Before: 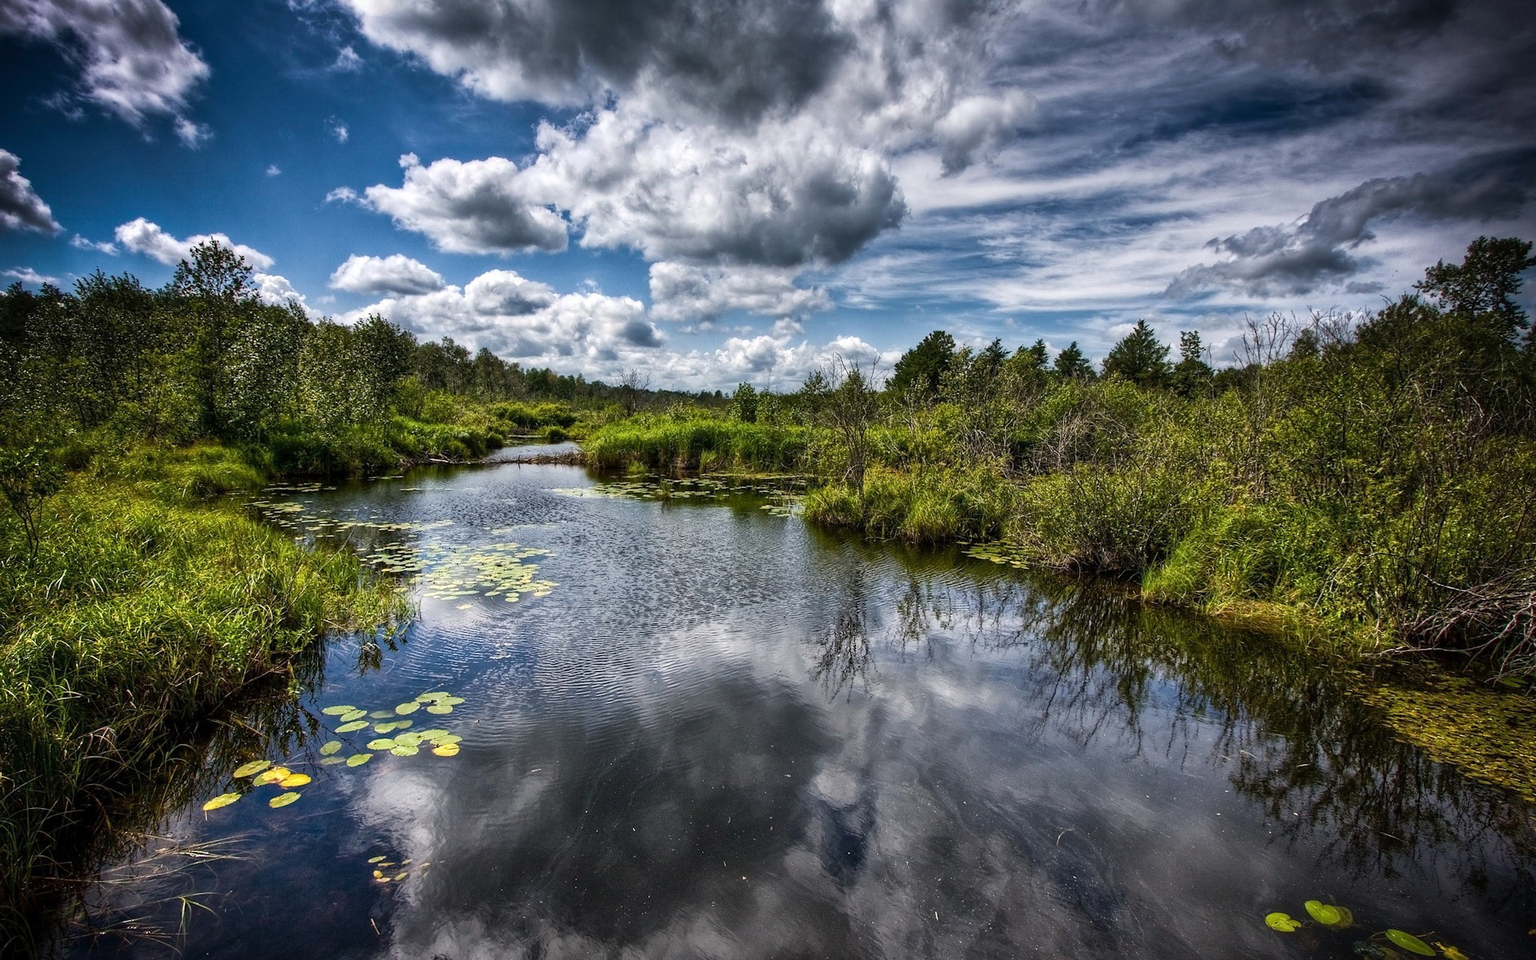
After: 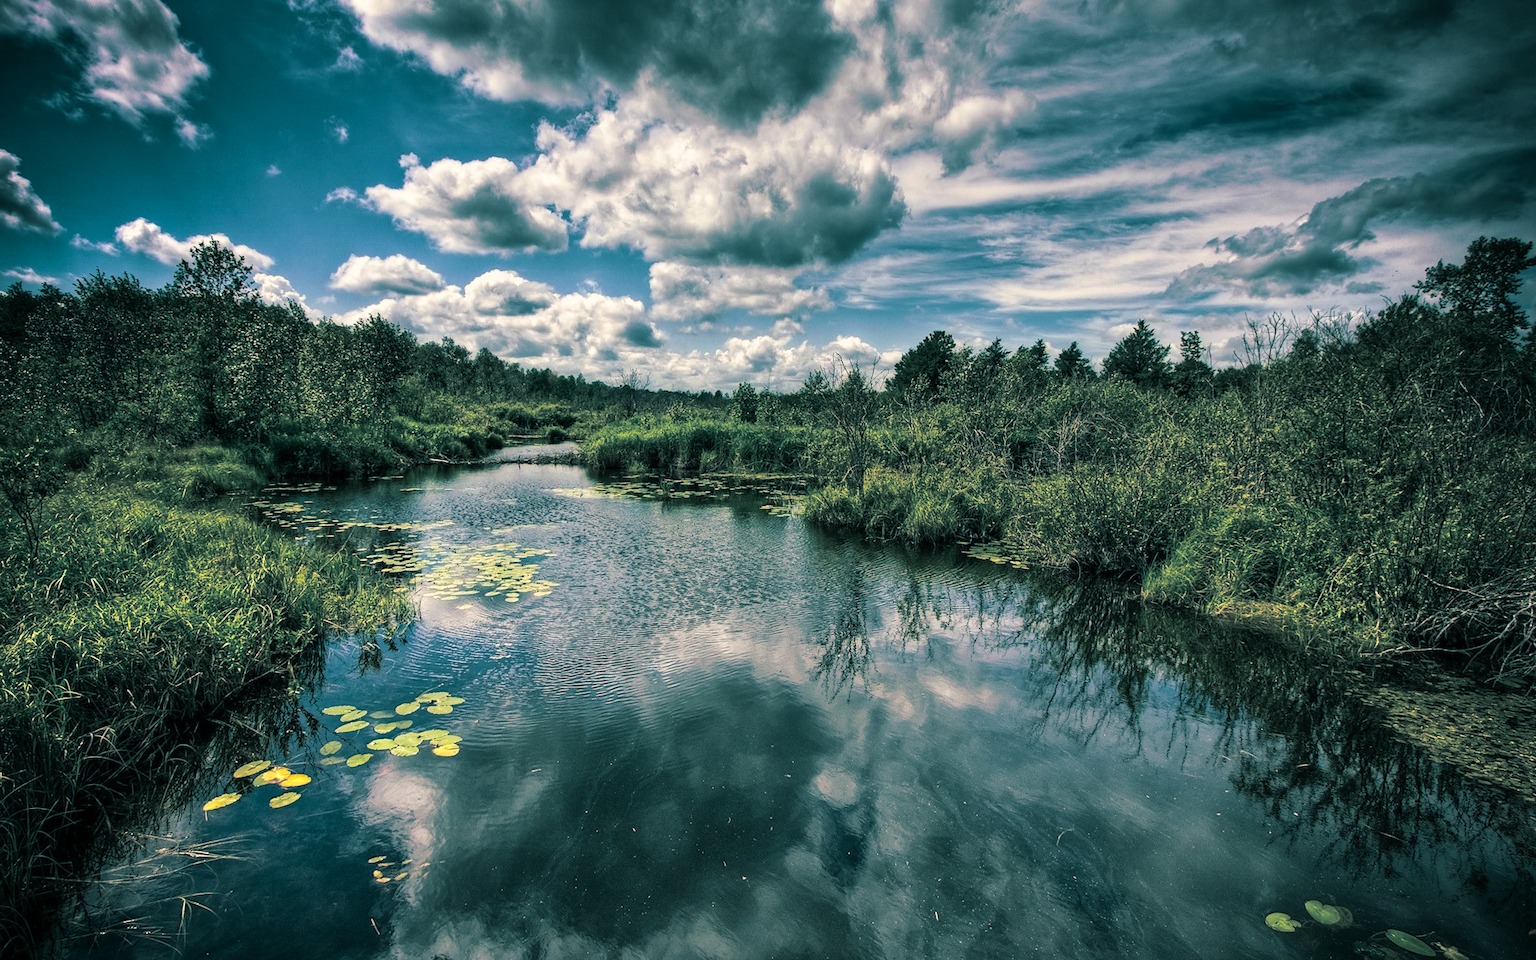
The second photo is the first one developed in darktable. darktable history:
split-toning: shadows › hue 186.43°, highlights › hue 49.29°, compress 30.29%
velvia: strength 17%
white balance: red 1.045, blue 0.932
